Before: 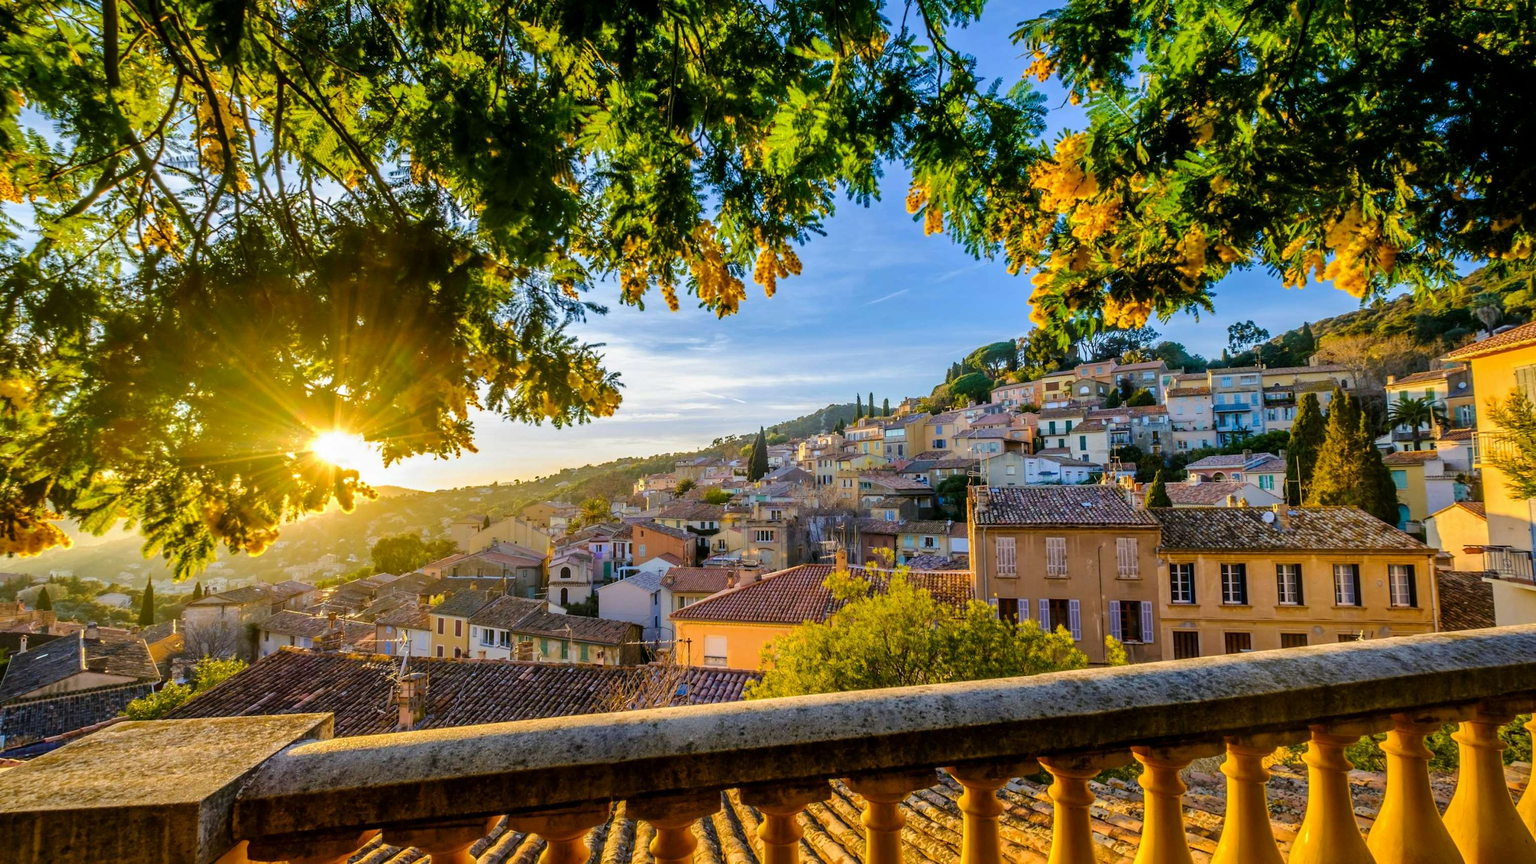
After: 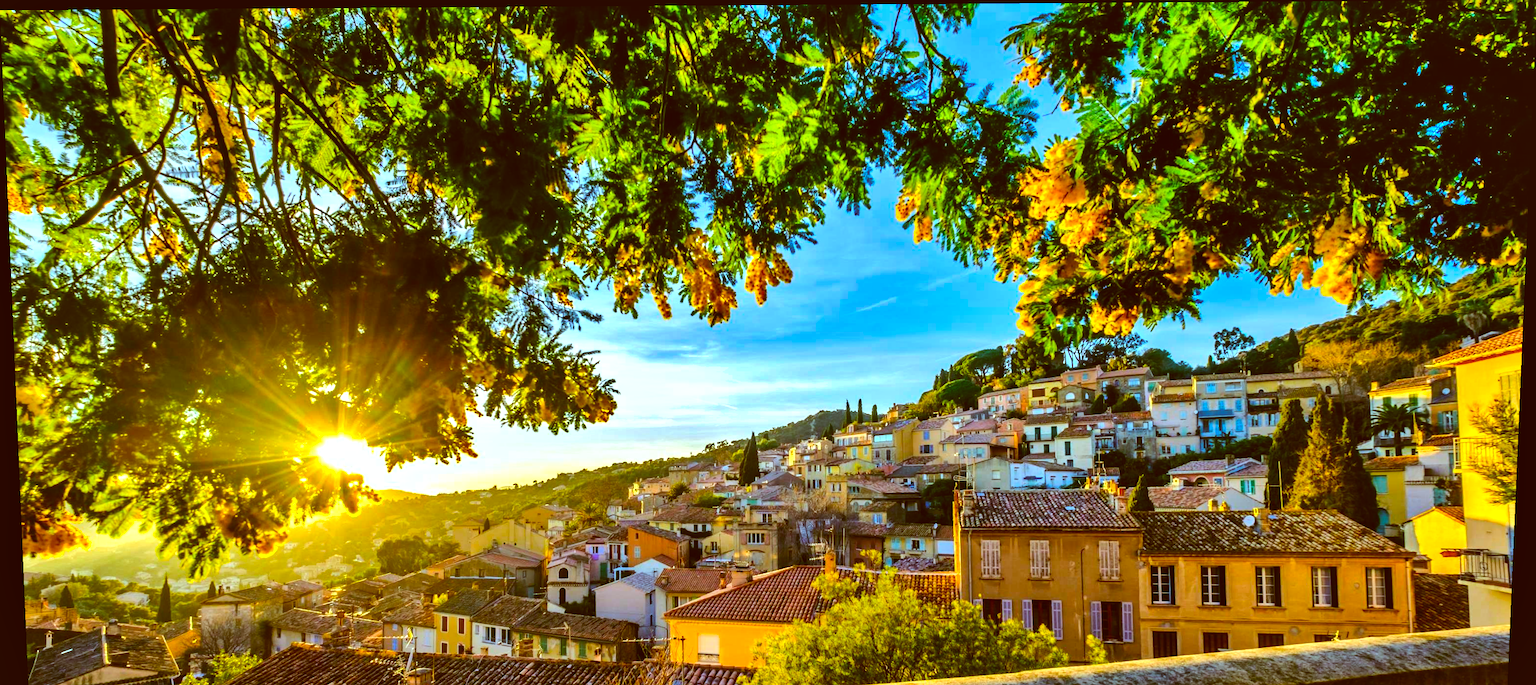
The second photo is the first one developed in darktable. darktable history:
contrast brightness saturation: saturation 0.5
color correction: highlights a* -5.94, highlights b* 9.48, shadows a* 10.12, shadows b* 23.94
color balance: lift [1.004, 1.002, 1.002, 0.998], gamma [1, 1.007, 1.002, 0.993], gain [1, 0.977, 1.013, 1.023], contrast -3.64%
rotate and perspective: lens shift (vertical) 0.048, lens shift (horizontal) -0.024, automatic cropping off
white balance: red 0.98, blue 1.034
shadows and highlights: soften with gaussian
crop: bottom 19.644%
tone equalizer: -8 EV -0.75 EV, -7 EV -0.7 EV, -6 EV -0.6 EV, -5 EV -0.4 EV, -3 EV 0.4 EV, -2 EV 0.6 EV, -1 EV 0.7 EV, +0 EV 0.75 EV, edges refinement/feathering 500, mask exposure compensation -1.57 EV, preserve details no
